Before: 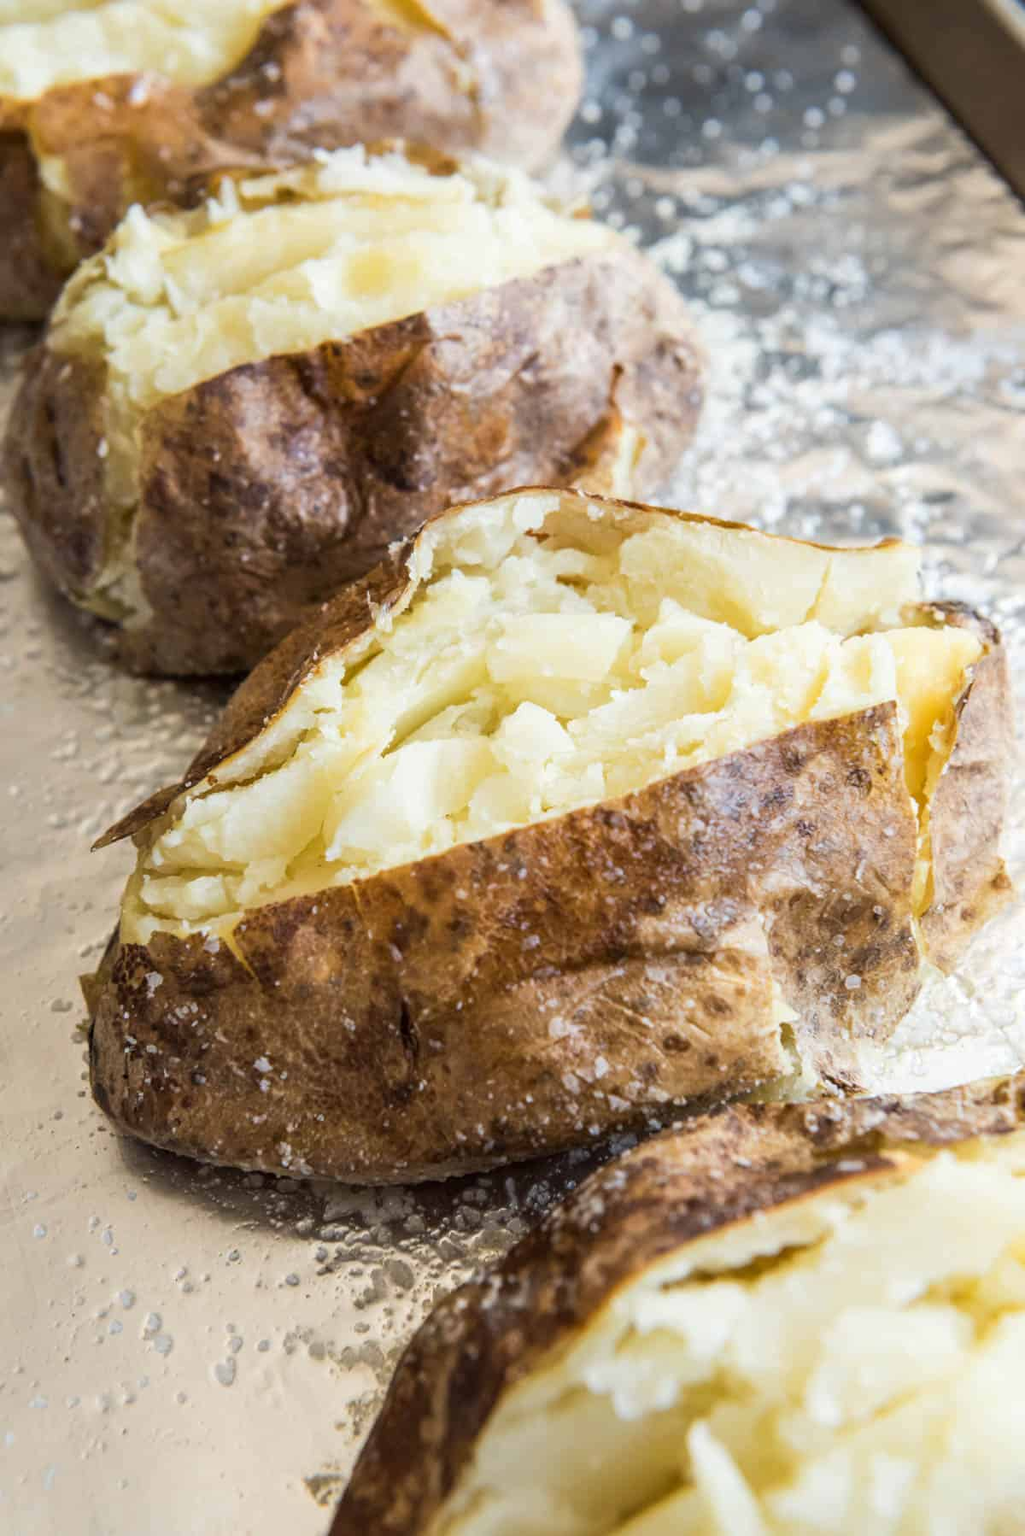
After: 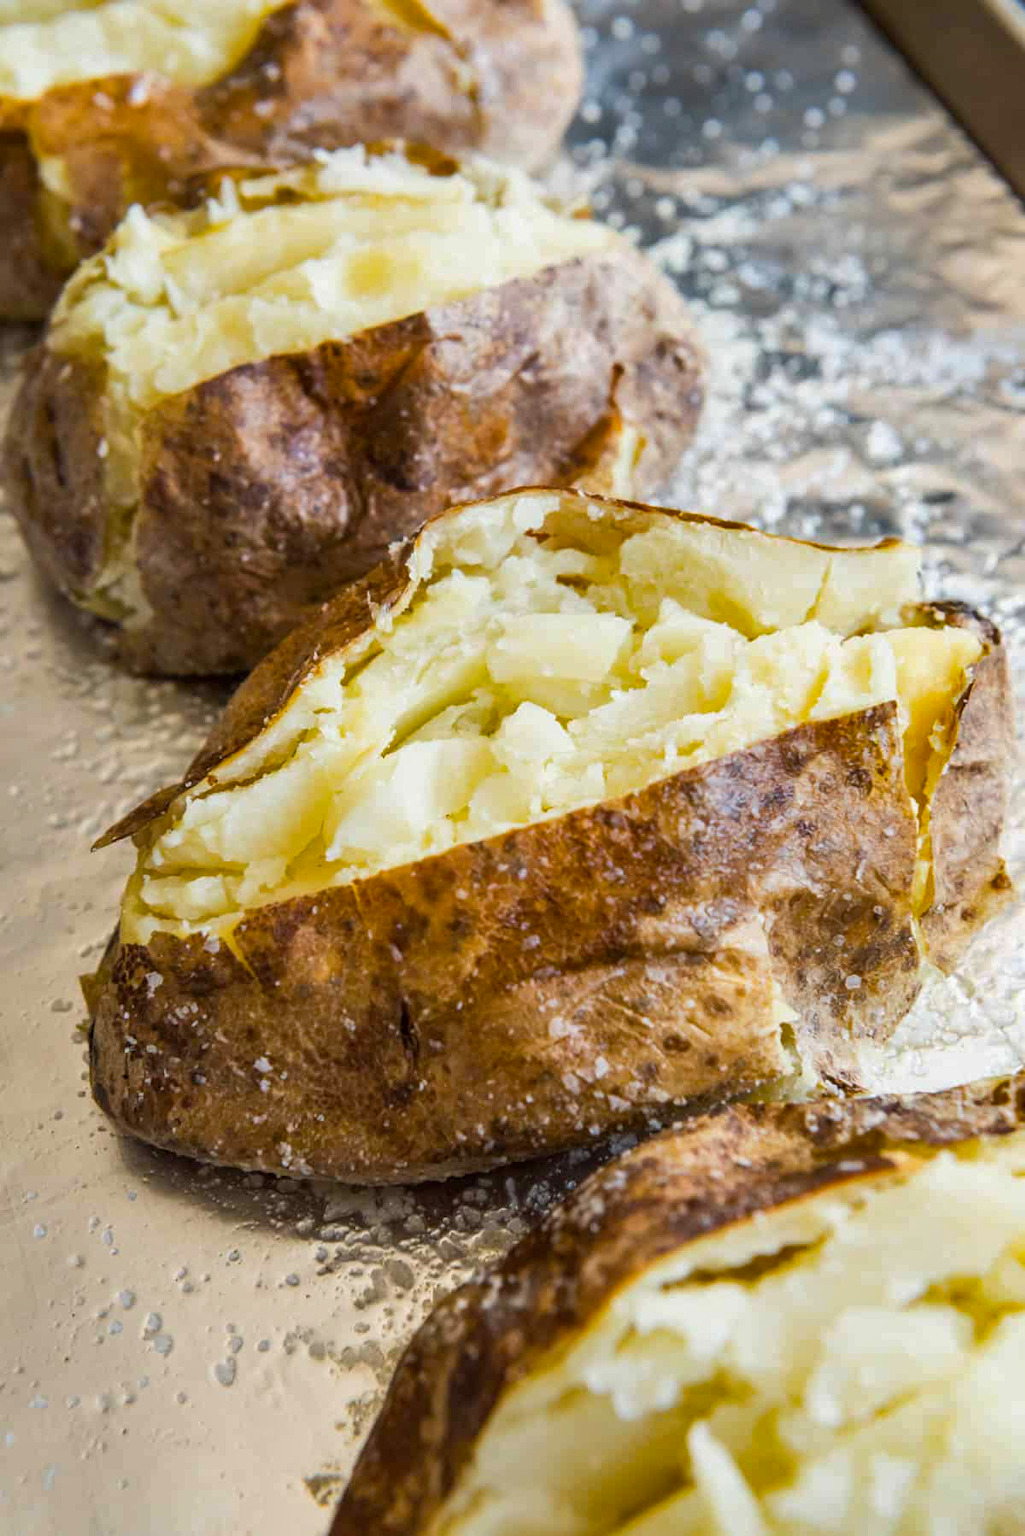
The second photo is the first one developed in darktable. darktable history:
color balance rgb: shadows lift › chroma 0.747%, shadows lift › hue 110.02°, perceptual saturation grading › global saturation 25.247%
shadows and highlights: shadows 43.57, white point adjustment -1.29, soften with gaussian
